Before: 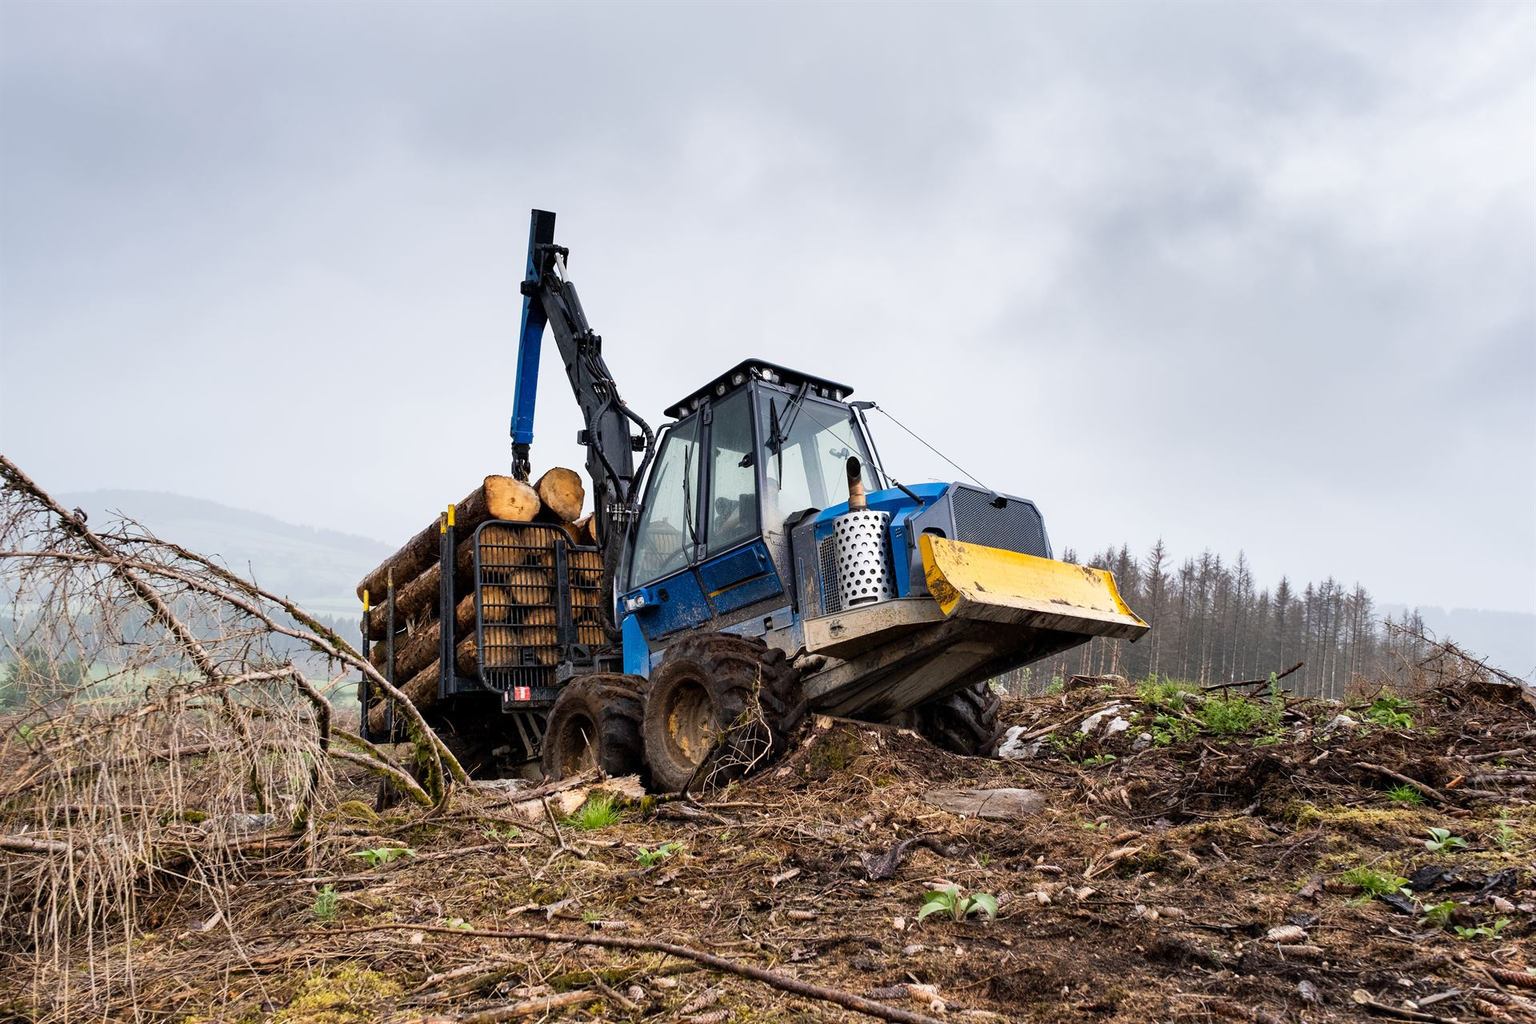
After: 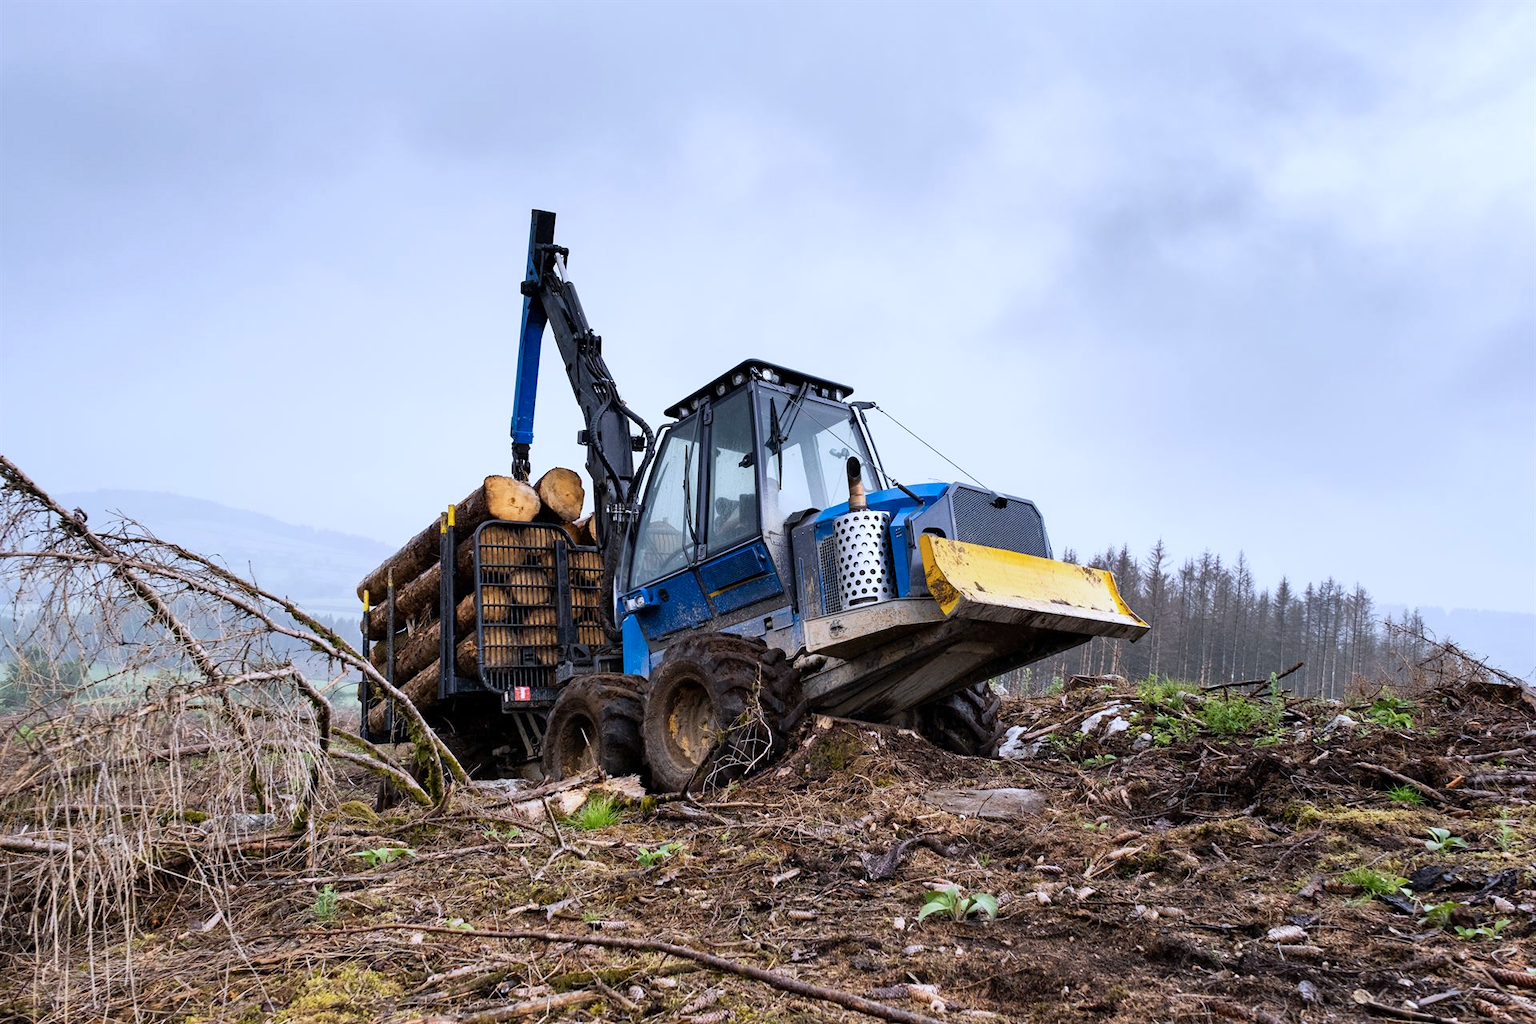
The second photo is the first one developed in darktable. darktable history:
white balance: red 0.967, blue 1.049
color calibration: illuminant as shot in camera, x 0.358, y 0.373, temperature 4628.91 K
